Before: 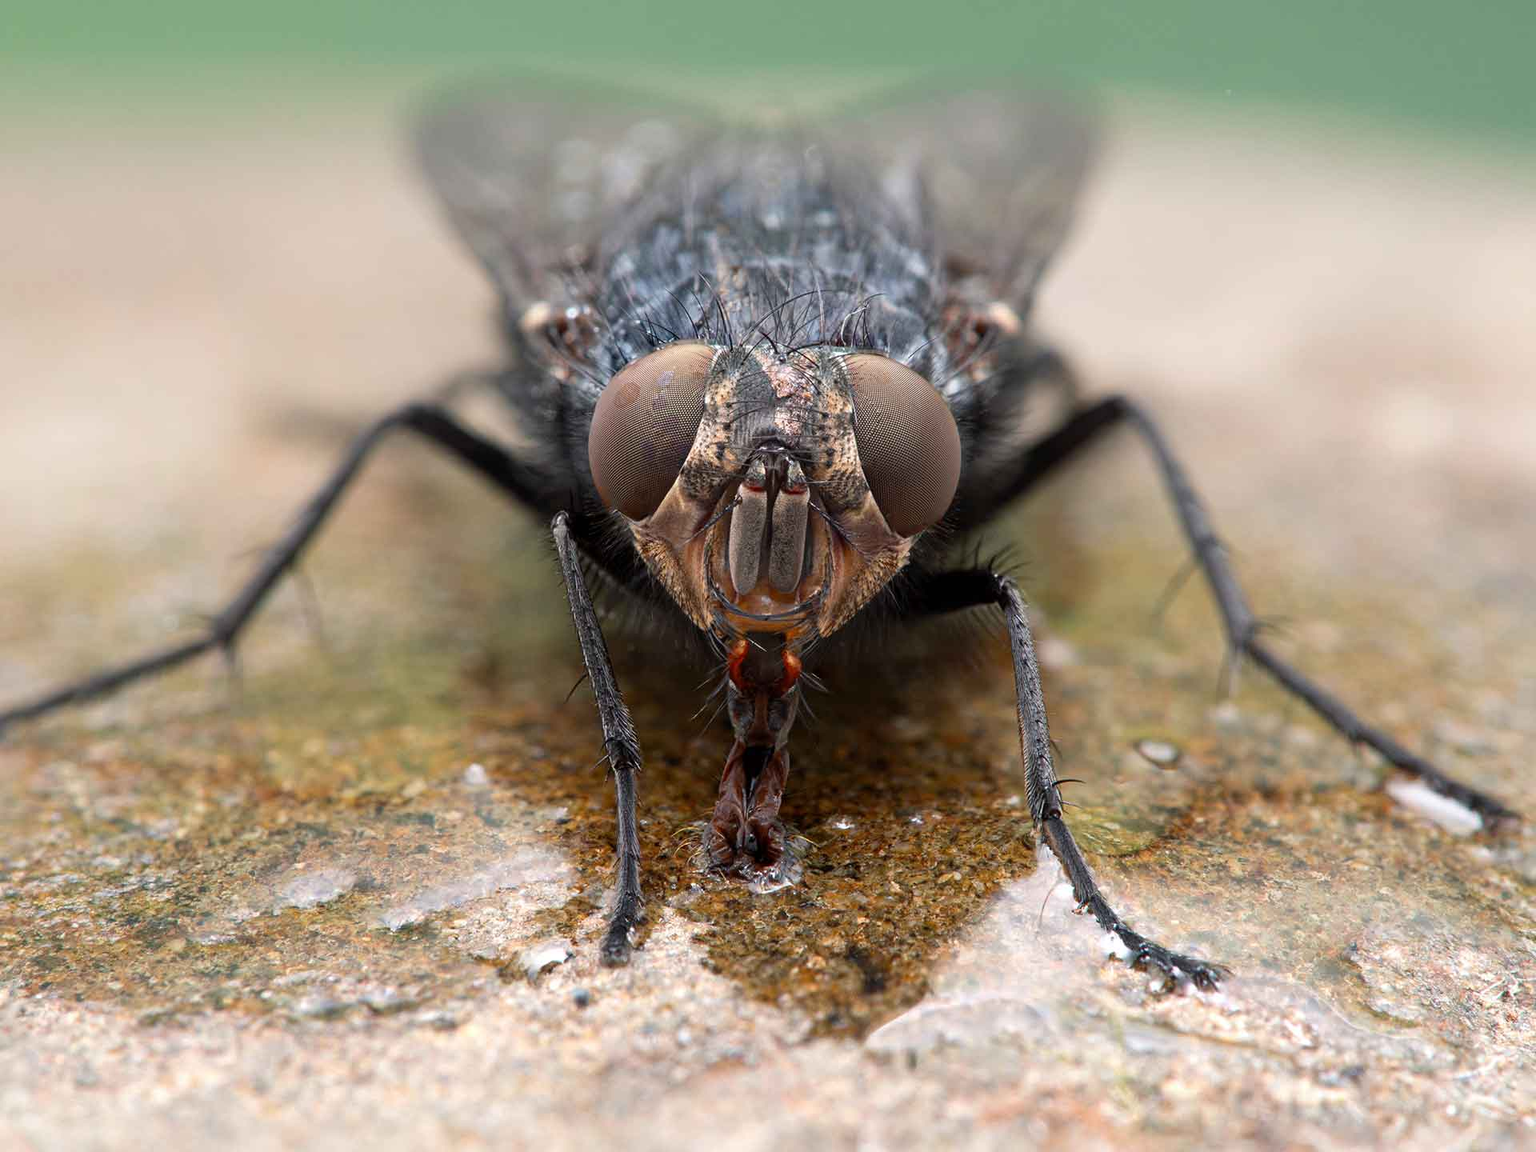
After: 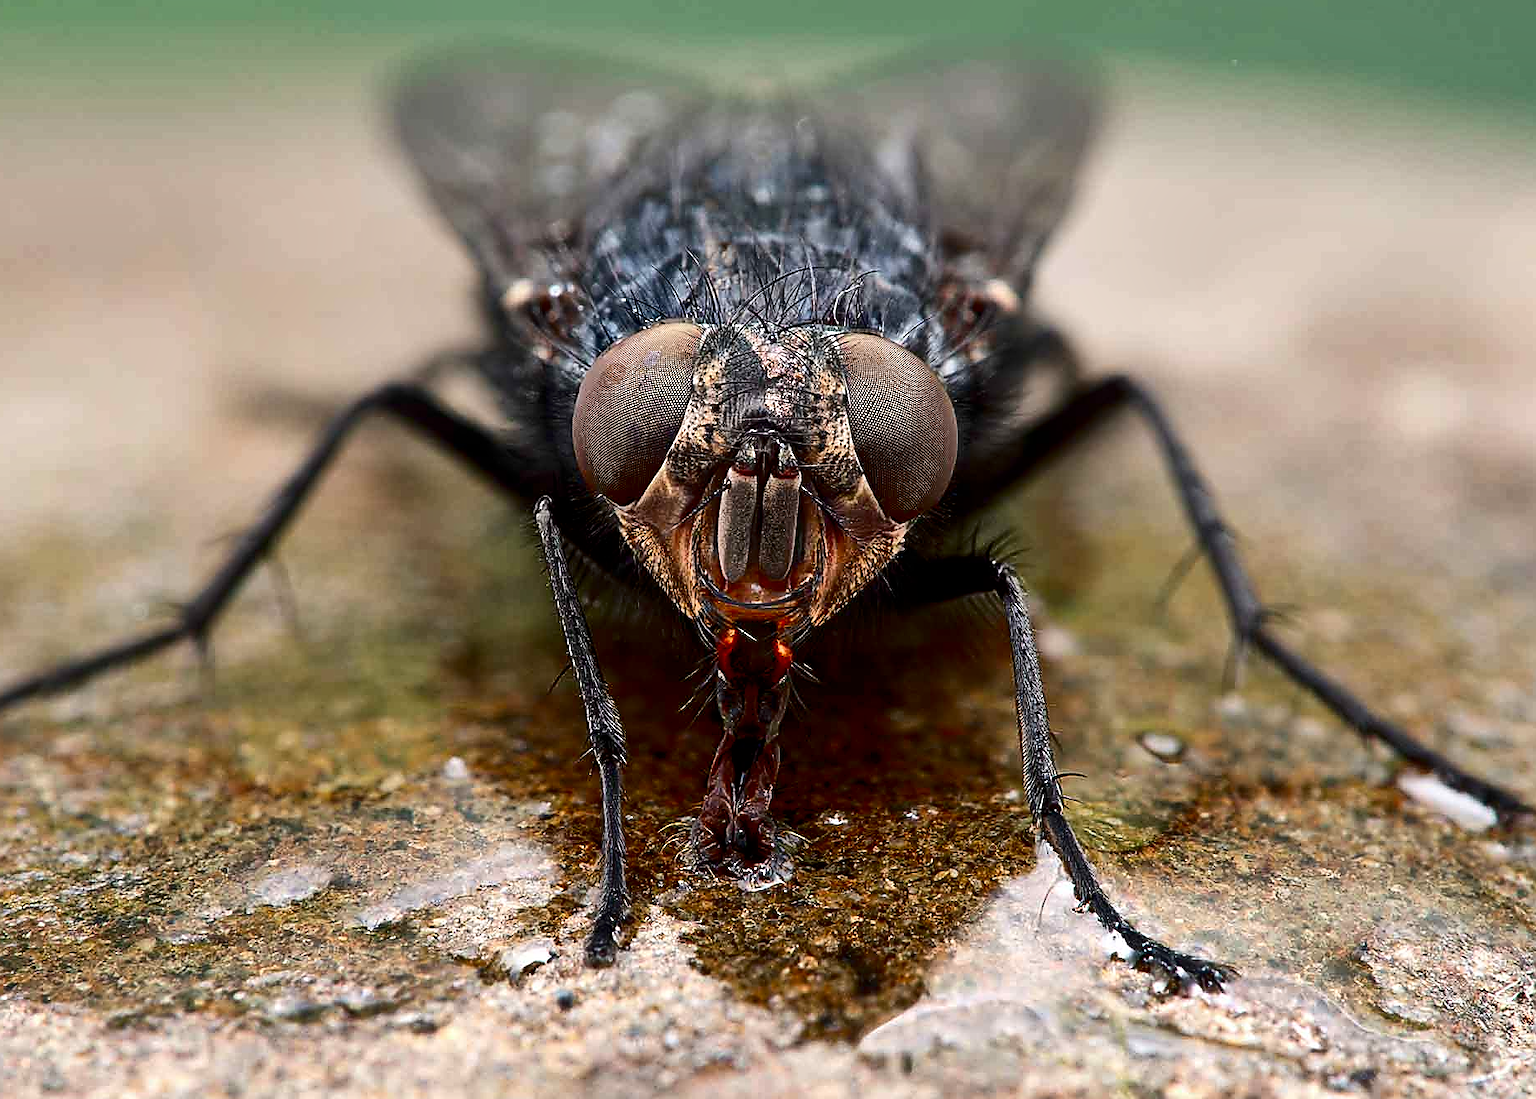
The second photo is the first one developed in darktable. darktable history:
exposure: black level correction 0.001, compensate exposure bias true, compensate highlight preservation false
shadows and highlights: low approximation 0.01, soften with gaussian
crop: left 2.341%, top 2.821%, right 0.985%, bottom 4.834%
sharpen: radius 1.419, amount 1.237, threshold 0.78
contrast brightness saturation: contrast 0.187, brightness -0.233, saturation 0.111
